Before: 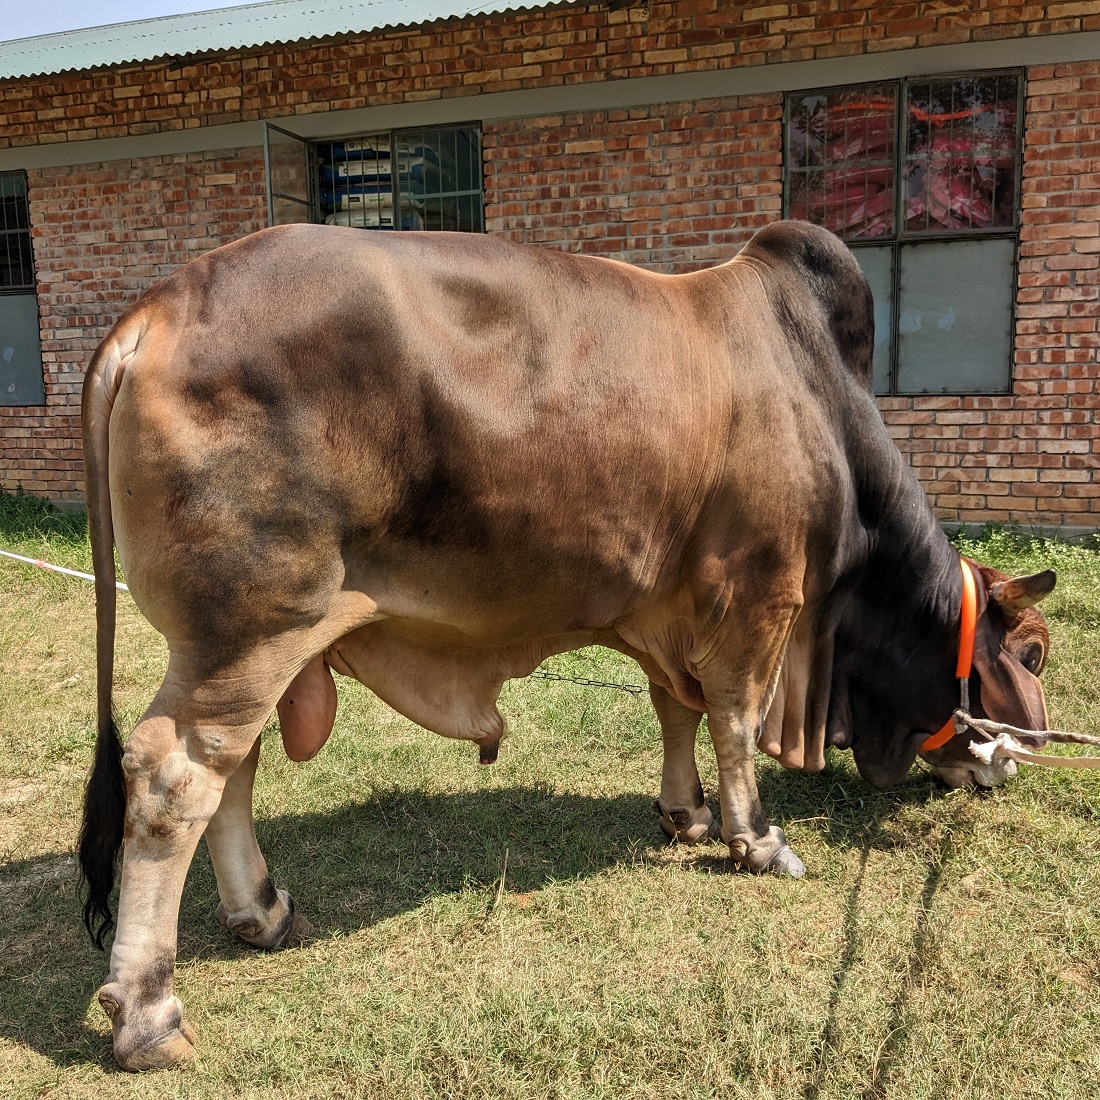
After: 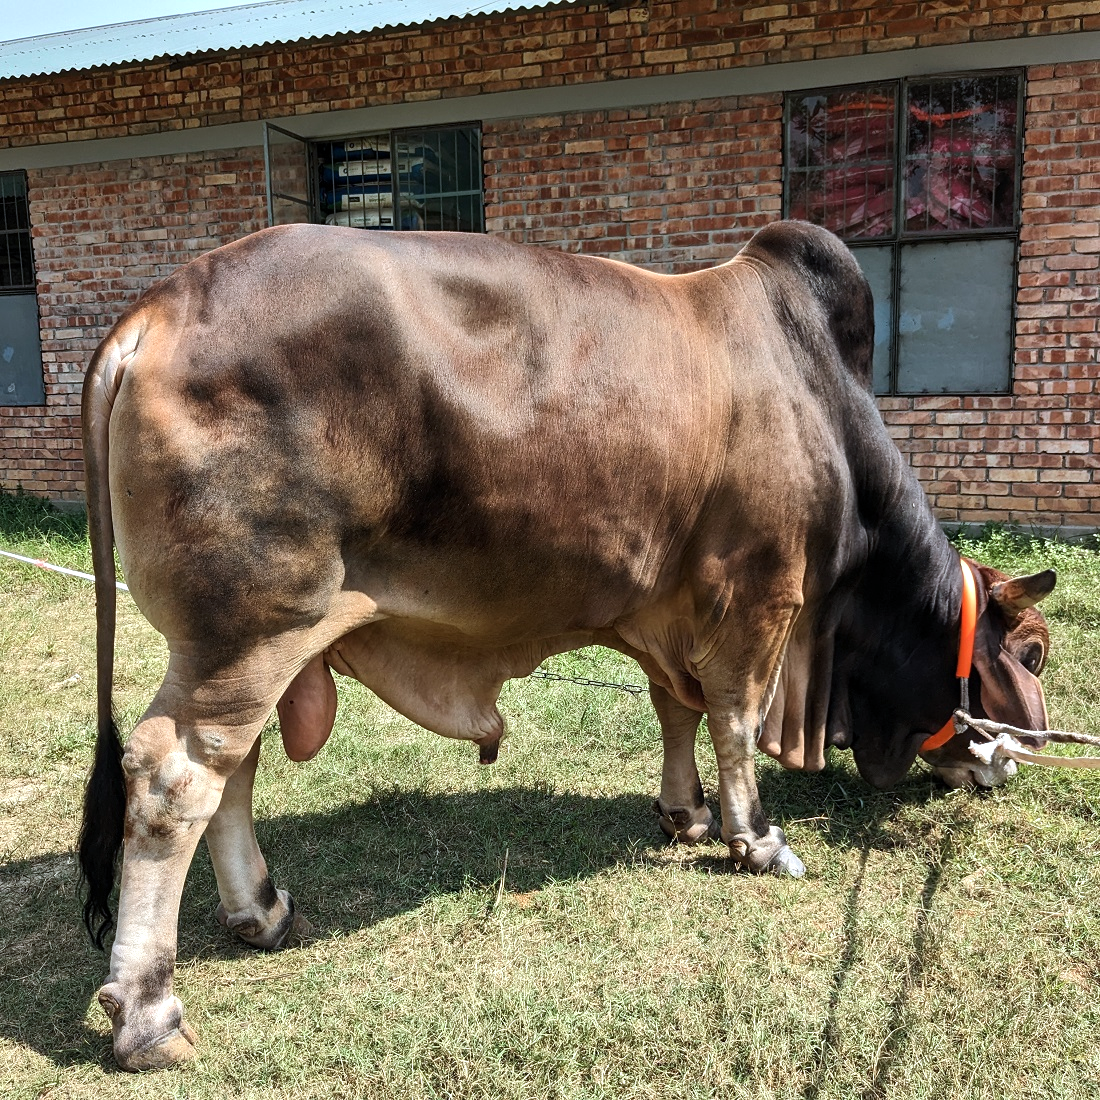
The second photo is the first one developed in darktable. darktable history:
exposure: compensate highlight preservation false
tone equalizer: -8 EV -0.377 EV, -7 EV -0.403 EV, -6 EV -0.37 EV, -5 EV -0.192 EV, -3 EV 0.254 EV, -2 EV 0.353 EV, -1 EV 0.415 EV, +0 EV 0.402 EV, edges refinement/feathering 500, mask exposure compensation -1.57 EV, preserve details no
color calibration: illuminant custom, x 0.368, y 0.373, temperature 4335.49 K, gamut compression 0.971
